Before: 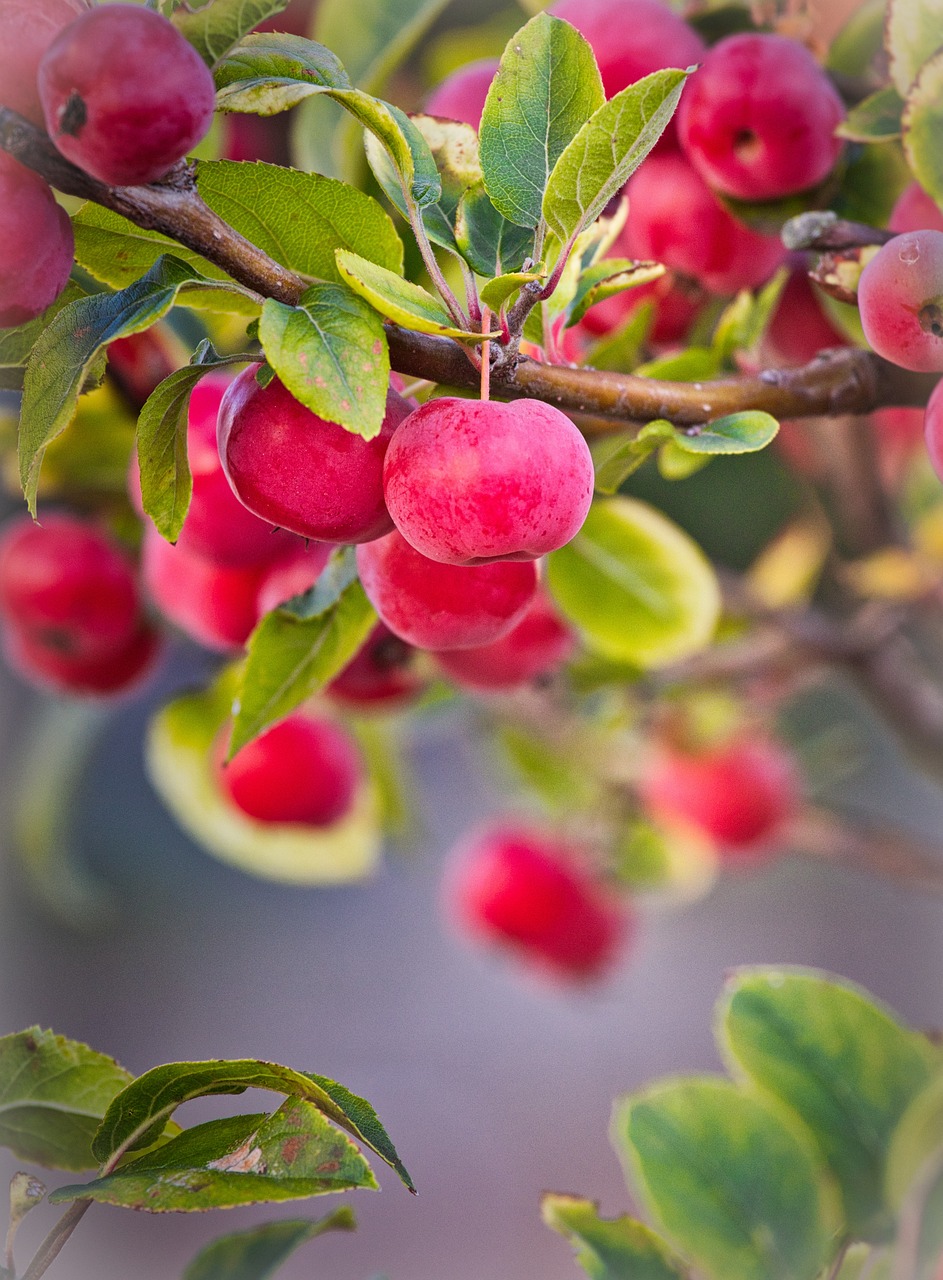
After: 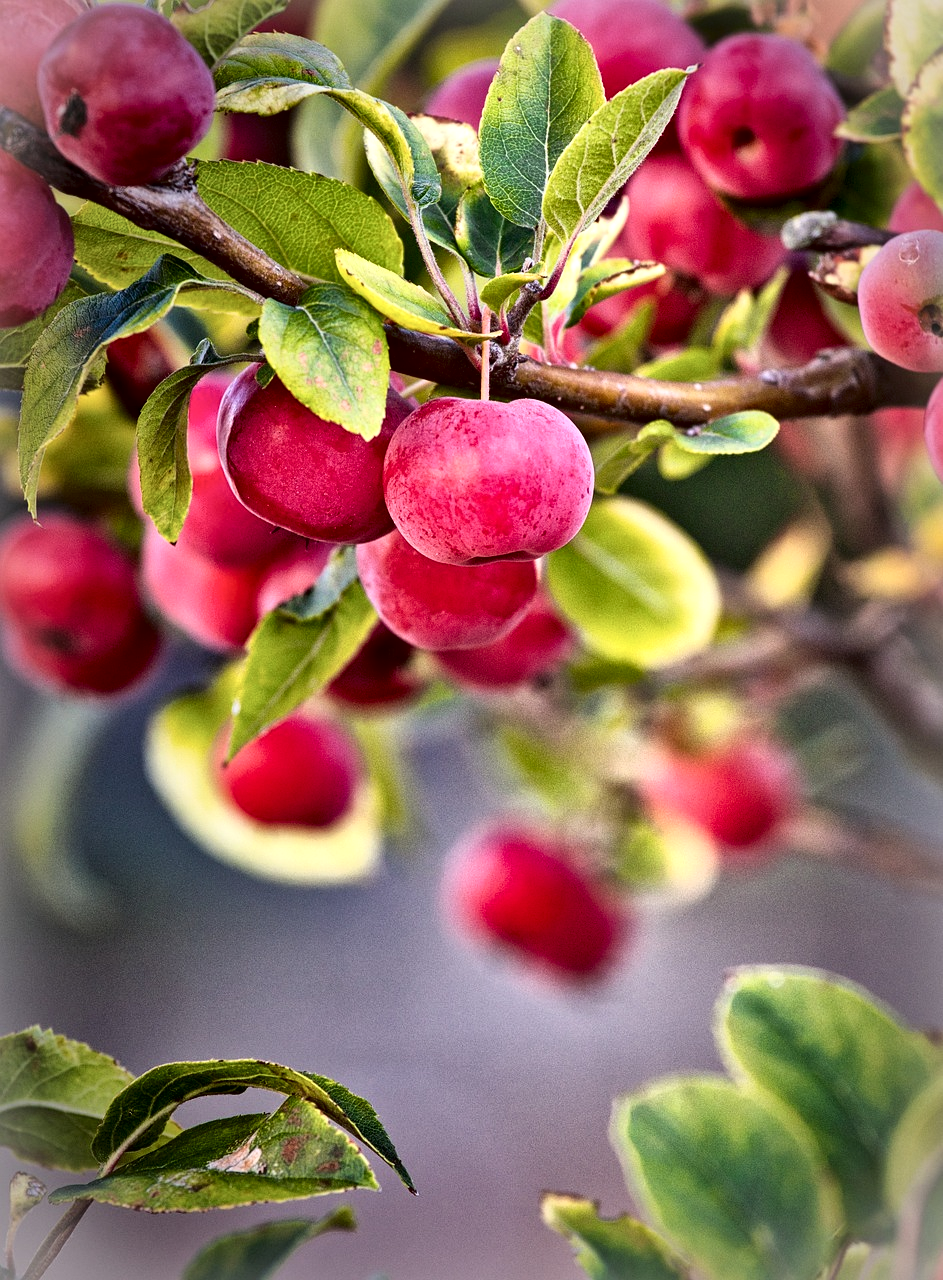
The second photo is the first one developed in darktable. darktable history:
local contrast: mode bilateral grid, contrast 45, coarseness 69, detail 212%, midtone range 0.2
